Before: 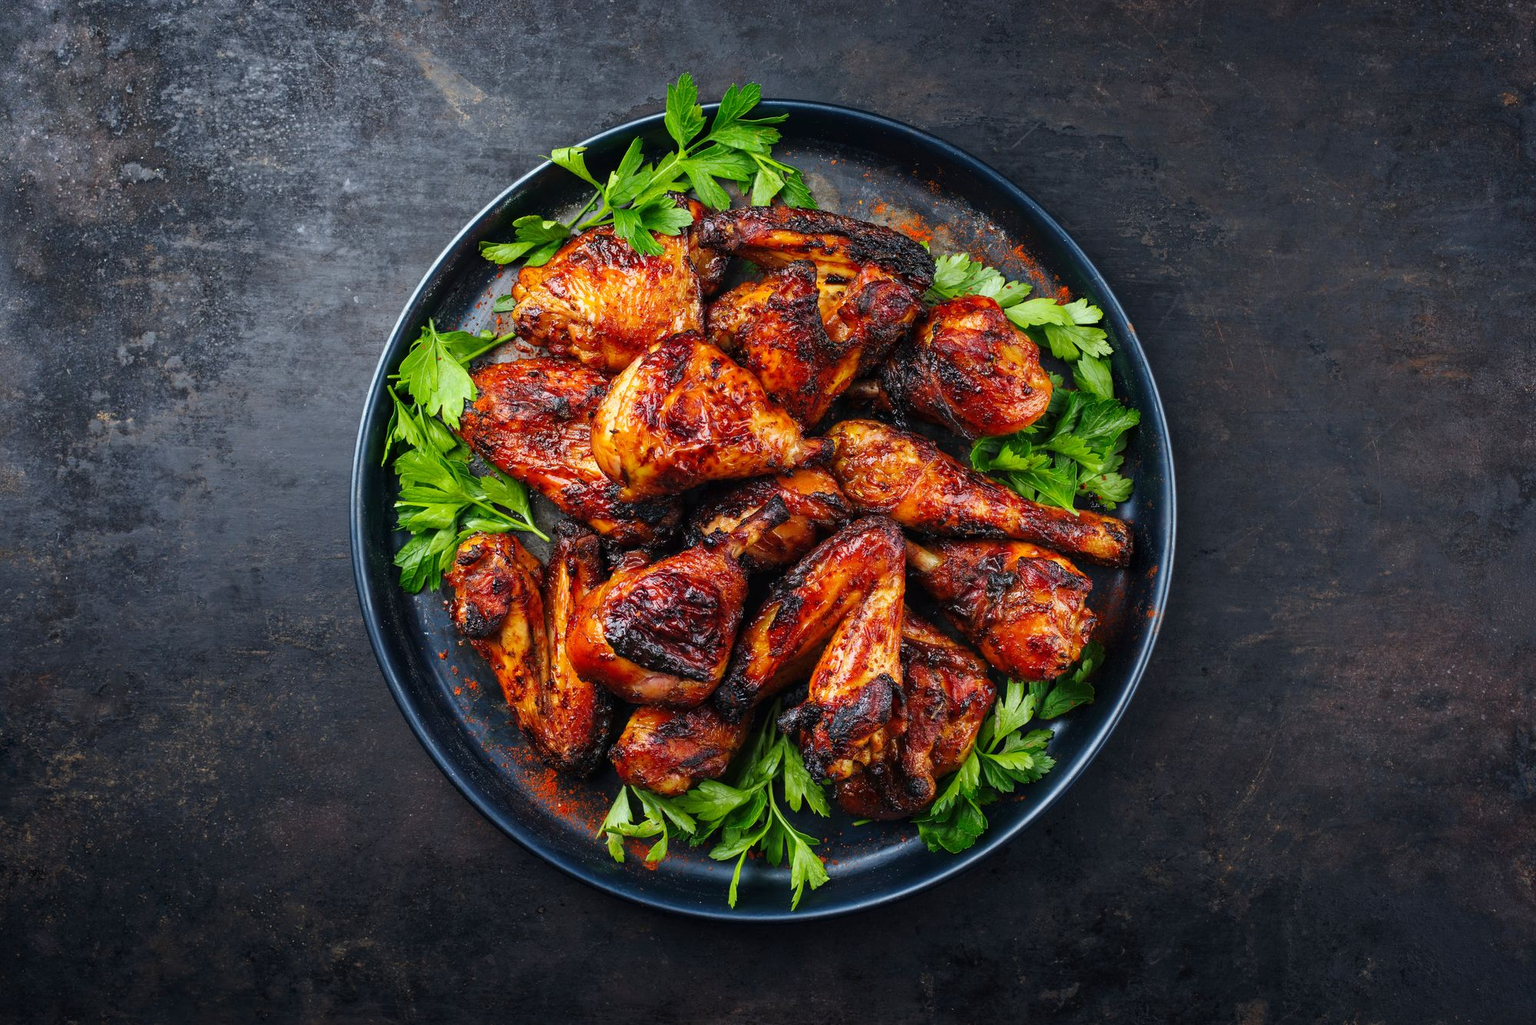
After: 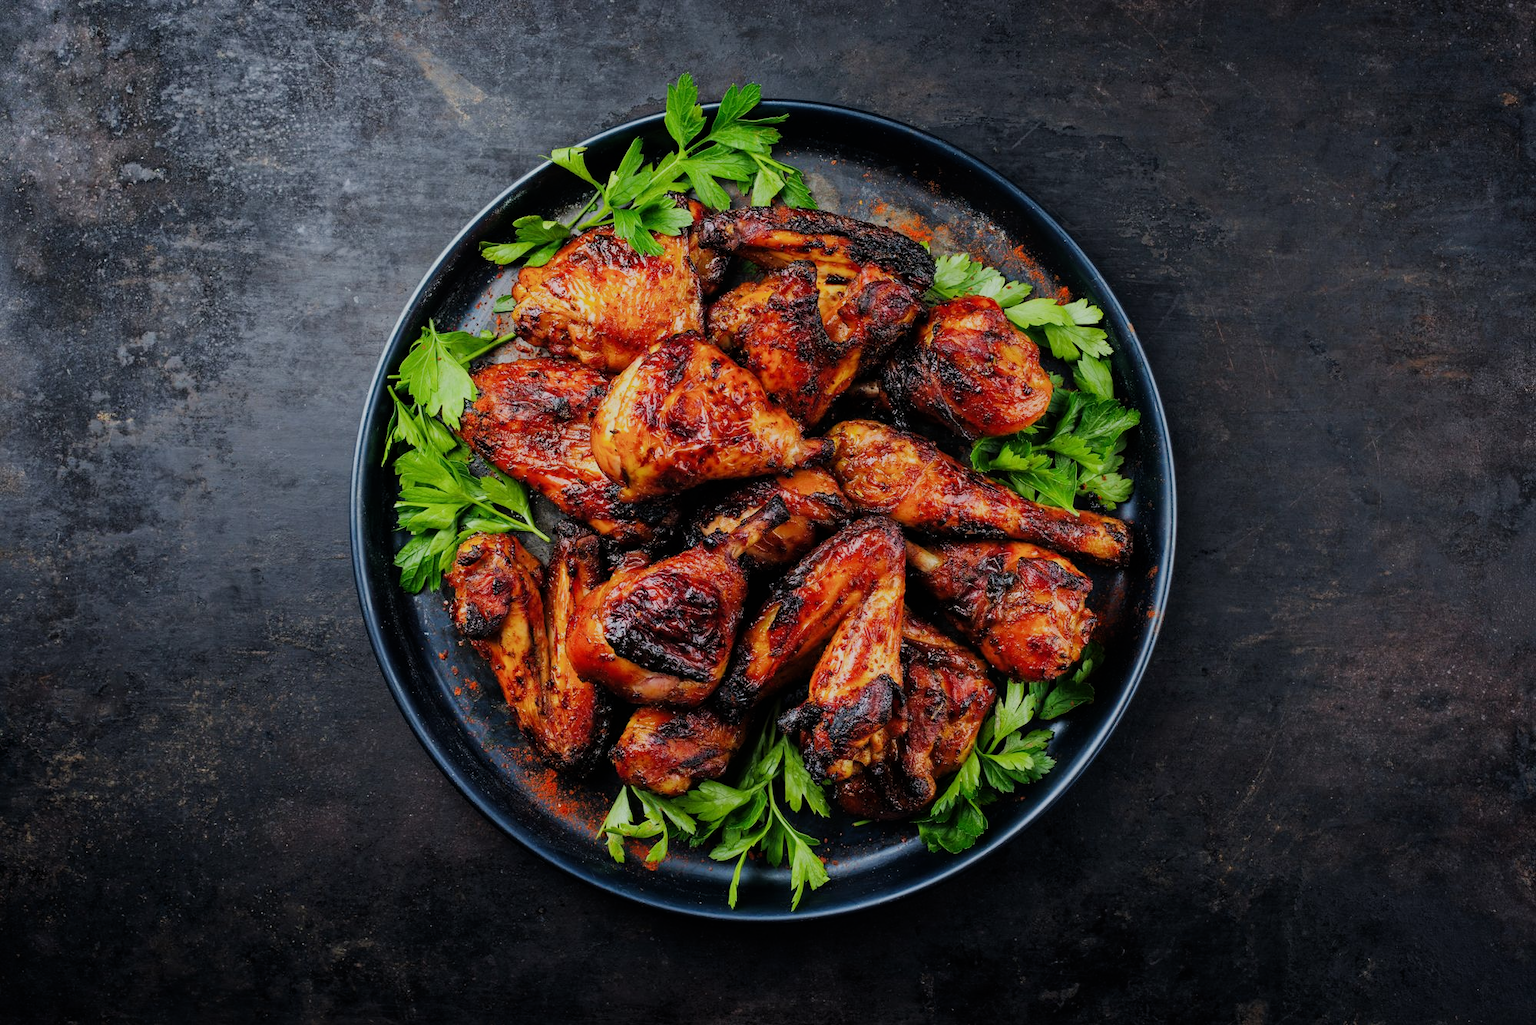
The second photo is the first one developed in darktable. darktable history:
filmic rgb: black relative exposure -8.54 EV, white relative exposure 5.52 EV, hardness 3.39, contrast 1.016
tone equalizer: on, module defaults
